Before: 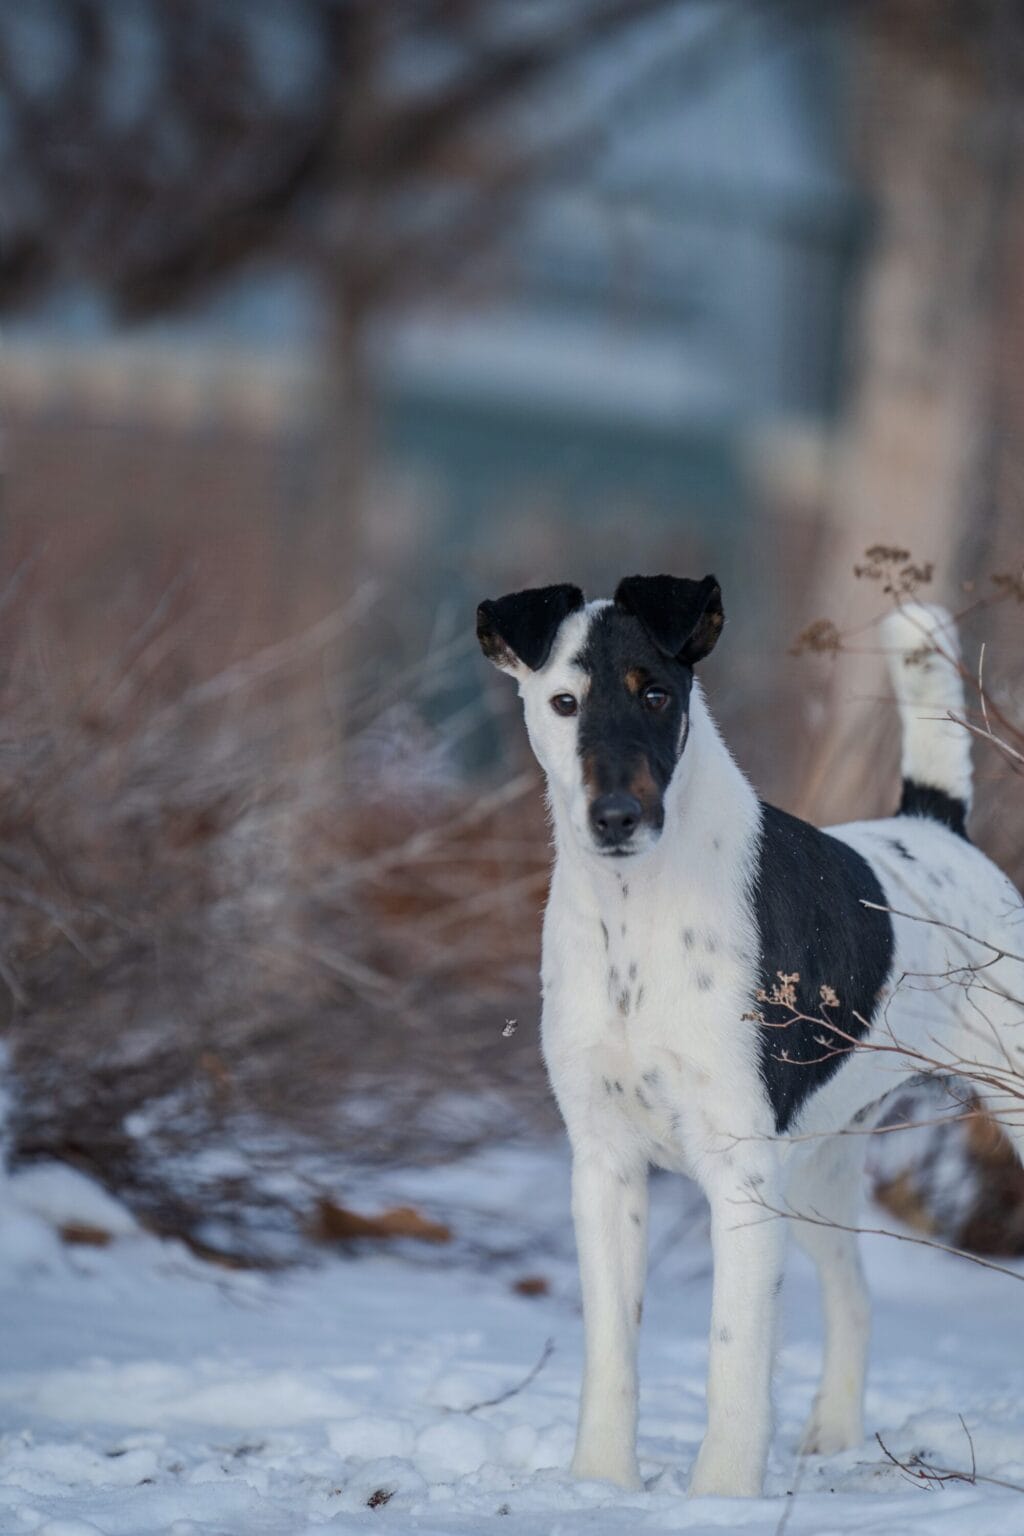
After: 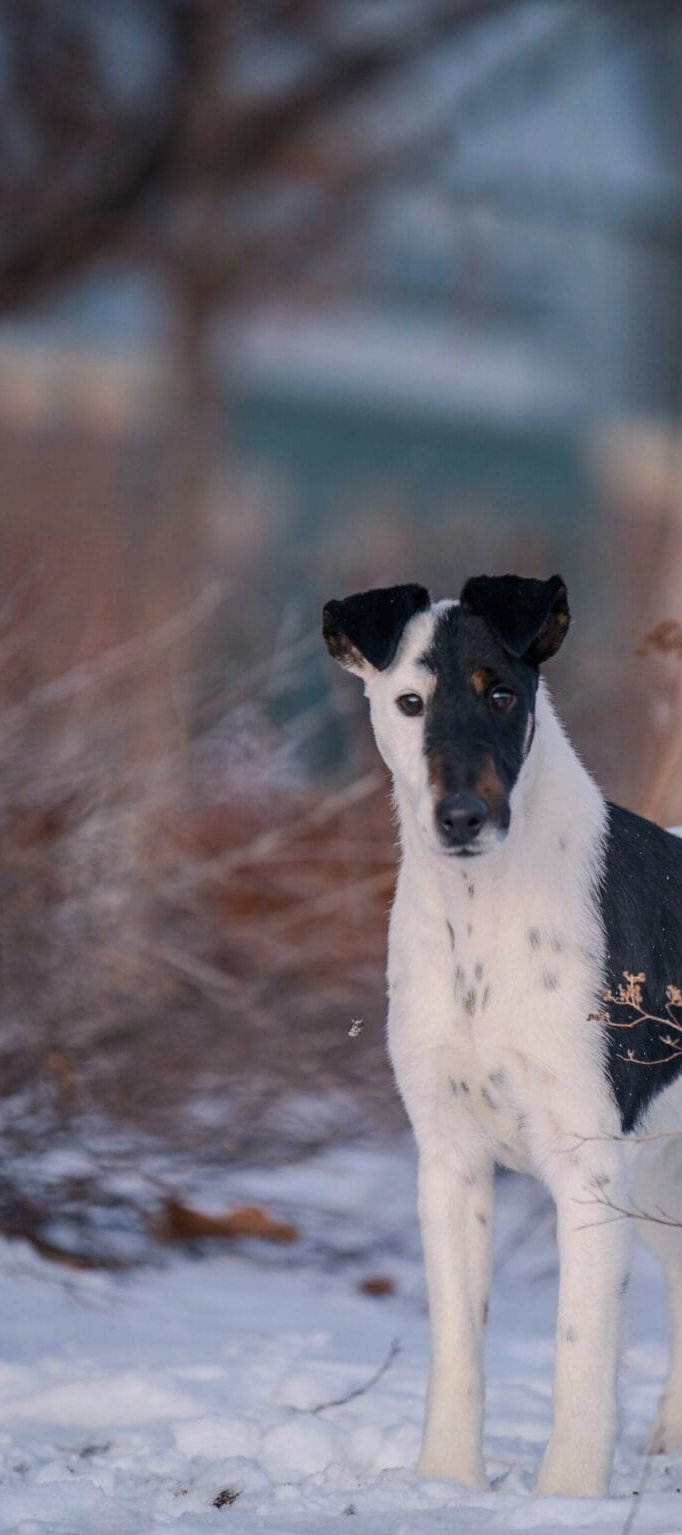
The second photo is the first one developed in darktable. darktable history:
crop and rotate: left 15.055%, right 18.278%
color correction: highlights a* 7.34, highlights b* 4.37
